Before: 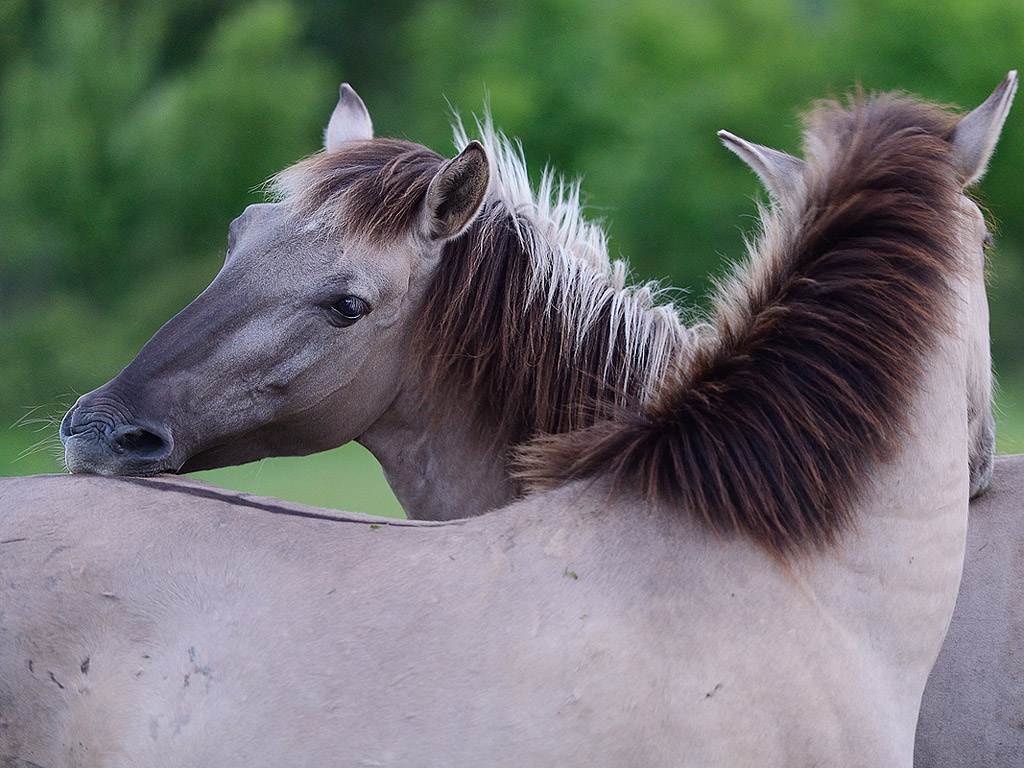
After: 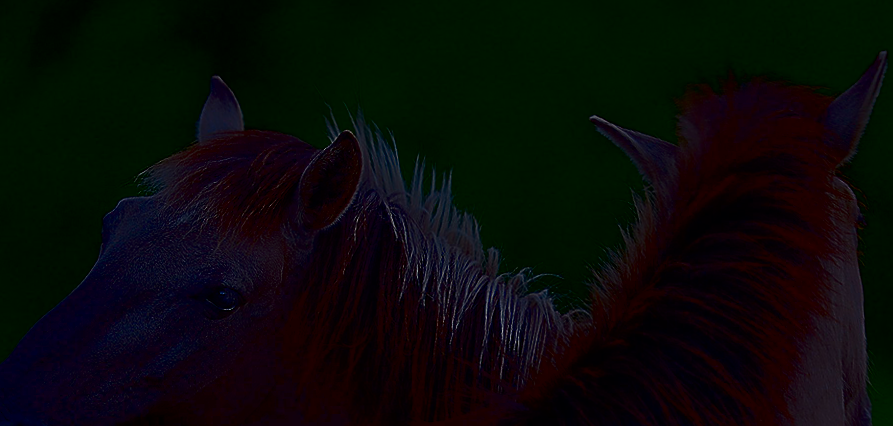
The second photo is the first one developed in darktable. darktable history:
rotate and perspective: rotation -1°, crop left 0.011, crop right 0.989, crop top 0.025, crop bottom 0.975
contrast brightness saturation: brightness -1, saturation 1
sharpen: amount 1
tone equalizer: -8 EV -2 EV, -7 EV -2 EV, -6 EV -2 EV, -5 EV -2 EV, -4 EV -2 EV, -3 EV -2 EV, -2 EV -2 EV, -1 EV -1.63 EV, +0 EV -2 EV
crop and rotate: left 11.812%, bottom 42.776%
graduated density: rotation -0.352°, offset 57.64
